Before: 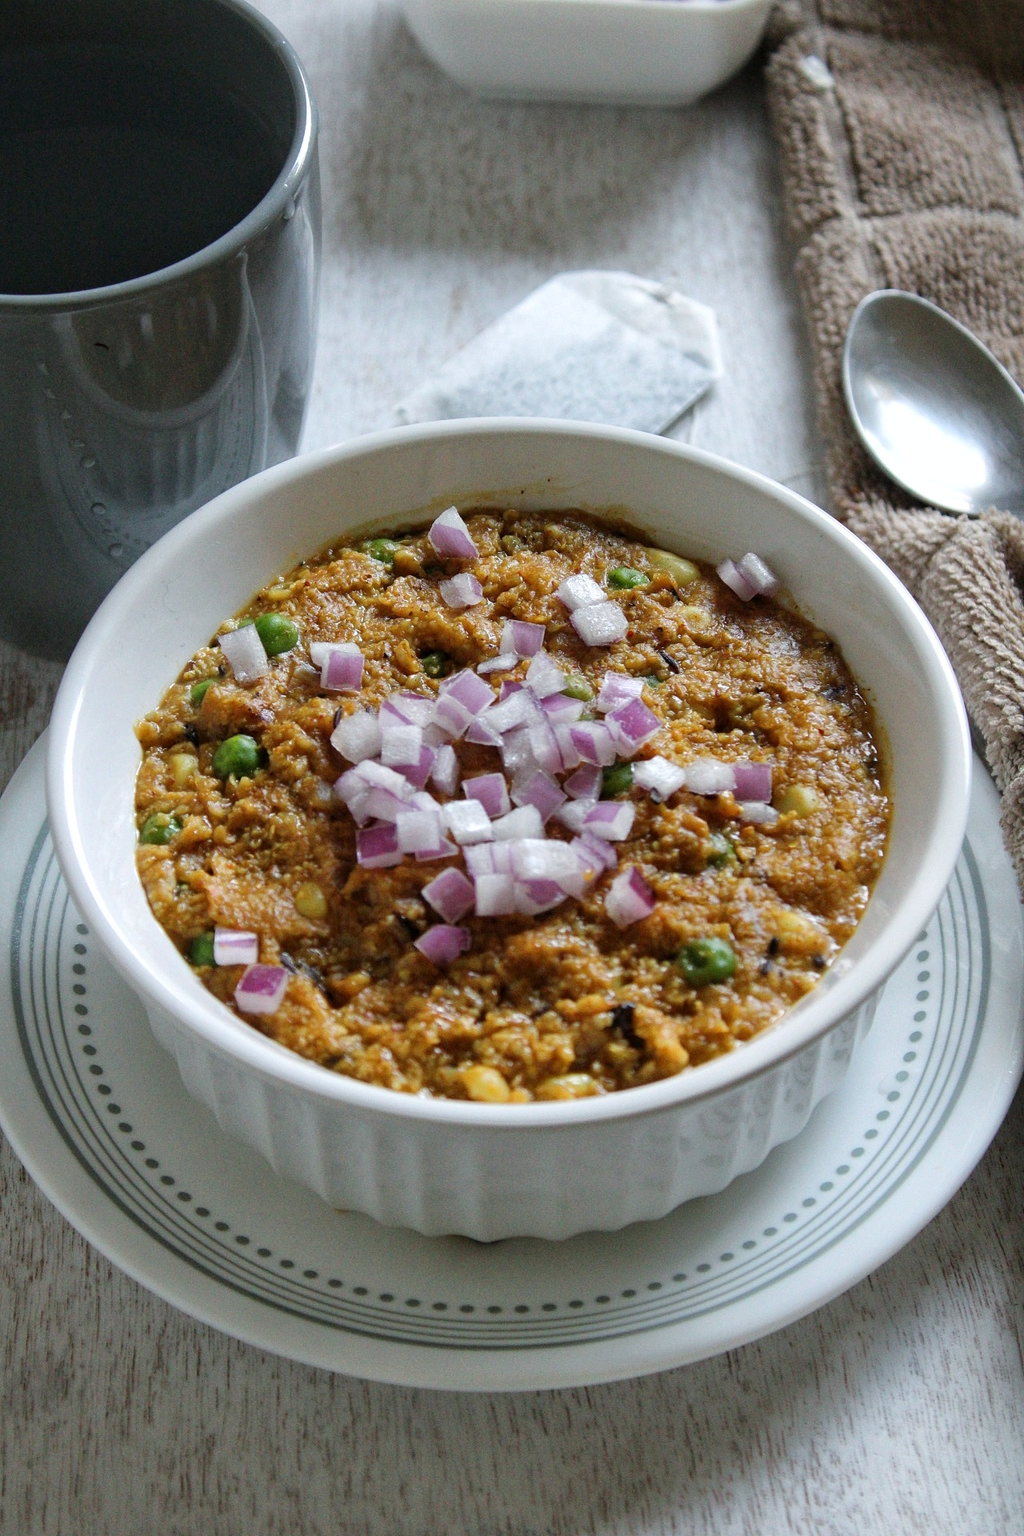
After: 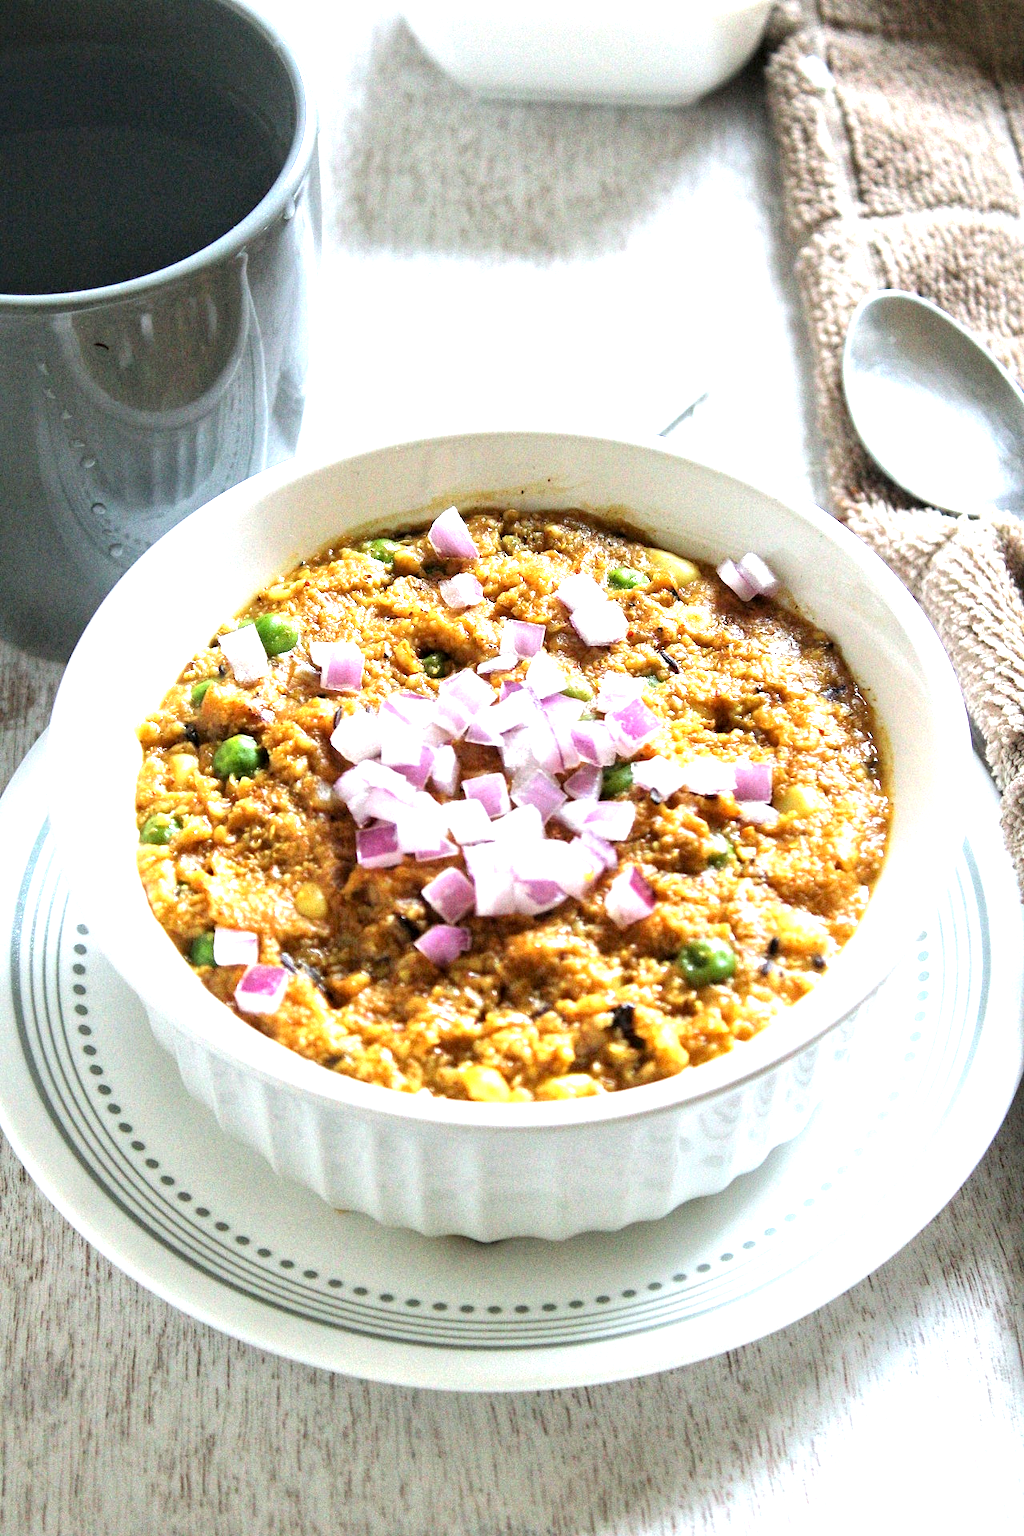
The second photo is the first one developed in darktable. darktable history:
tone equalizer: -8 EV -0.443 EV, -7 EV -0.4 EV, -6 EV -0.314 EV, -5 EV -0.226 EV, -3 EV 0.195 EV, -2 EV 0.329 EV, -1 EV 0.388 EV, +0 EV 0.426 EV
exposure: black level correction 0.001, exposure 1.399 EV, compensate highlight preservation false
